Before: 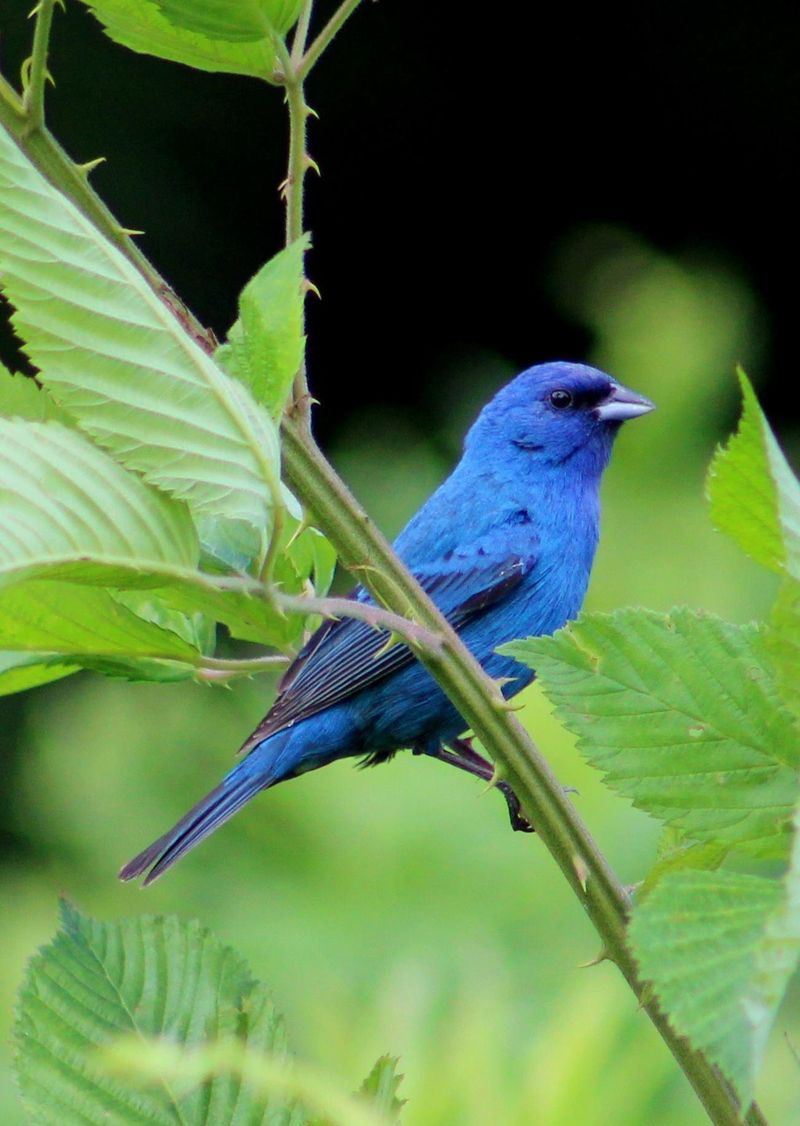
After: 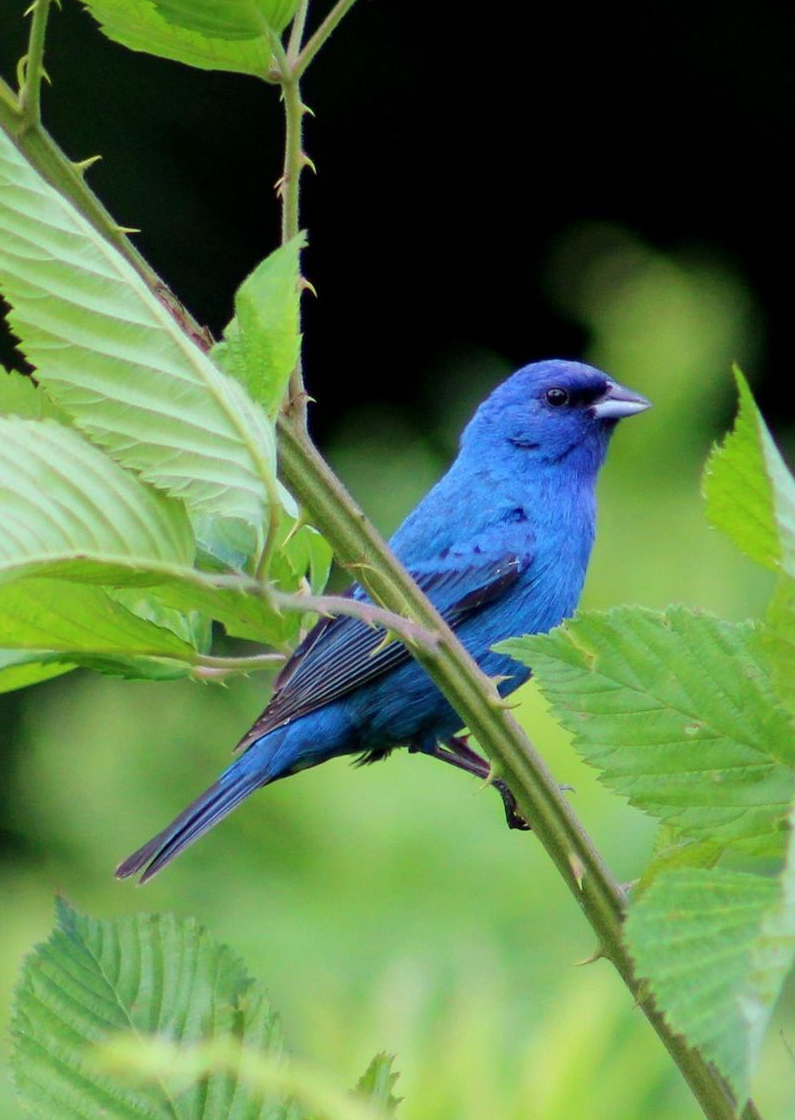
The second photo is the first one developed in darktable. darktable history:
tone equalizer: on, module defaults
crop and rotate: left 0.614%, top 0.179%, bottom 0.309%
color correction: saturation 0.99
